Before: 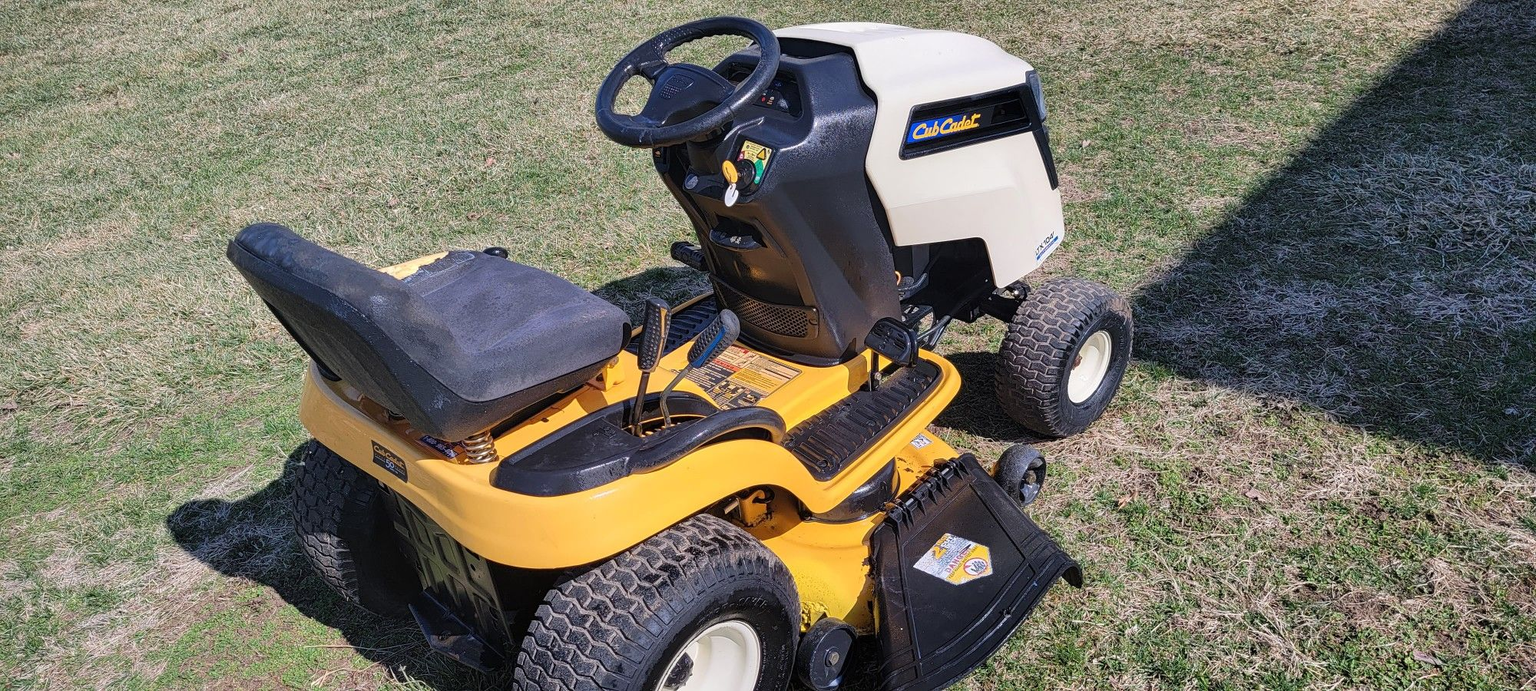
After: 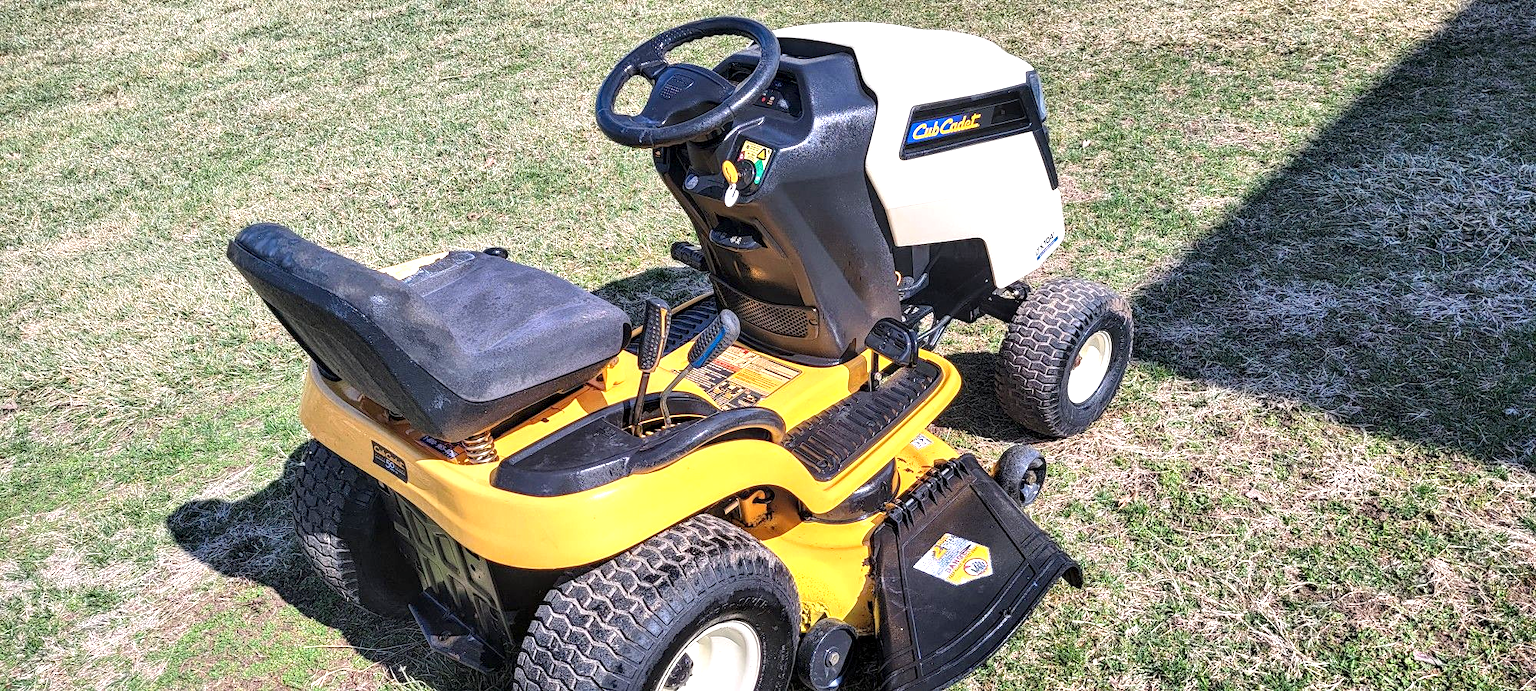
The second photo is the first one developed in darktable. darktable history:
contrast equalizer: y [[0.6 ×6], [0.55 ×6], [0 ×6], [0 ×6], [0 ×6]], mix 0.314
local contrast: detail 130%
exposure: exposure 0.729 EV, compensate highlight preservation false
color zones: curves: ch0 [(0, 0.5) (0.143, 0.5) (0.286, 0.5) (0.429, 0.5) (0.571, 0.5) (0.714, 0.476) (0.857, 0.5) (1, 0.5)]; ch2 [(0, 0.5) (0.143, 0.5) (0.286, 0.5) (0.429, 0.5) (0.571, 0.5) (0.714, 0.487) (0.857, 0.5) (1, 0.5)]
